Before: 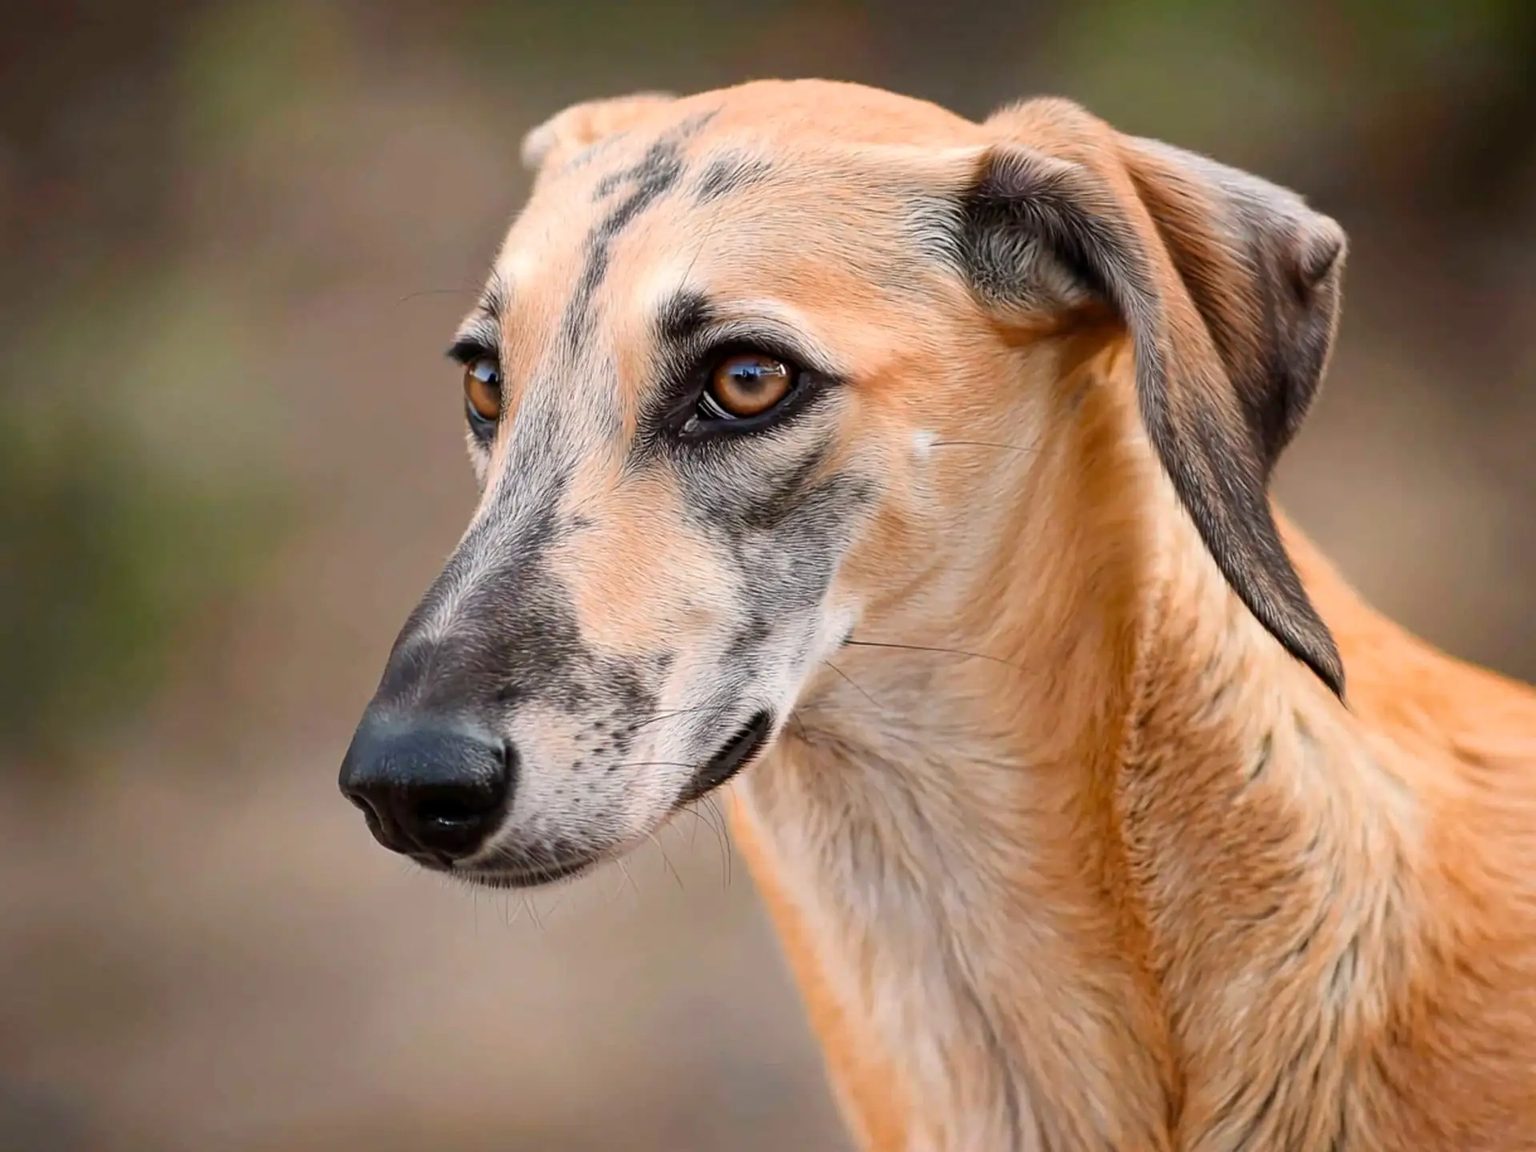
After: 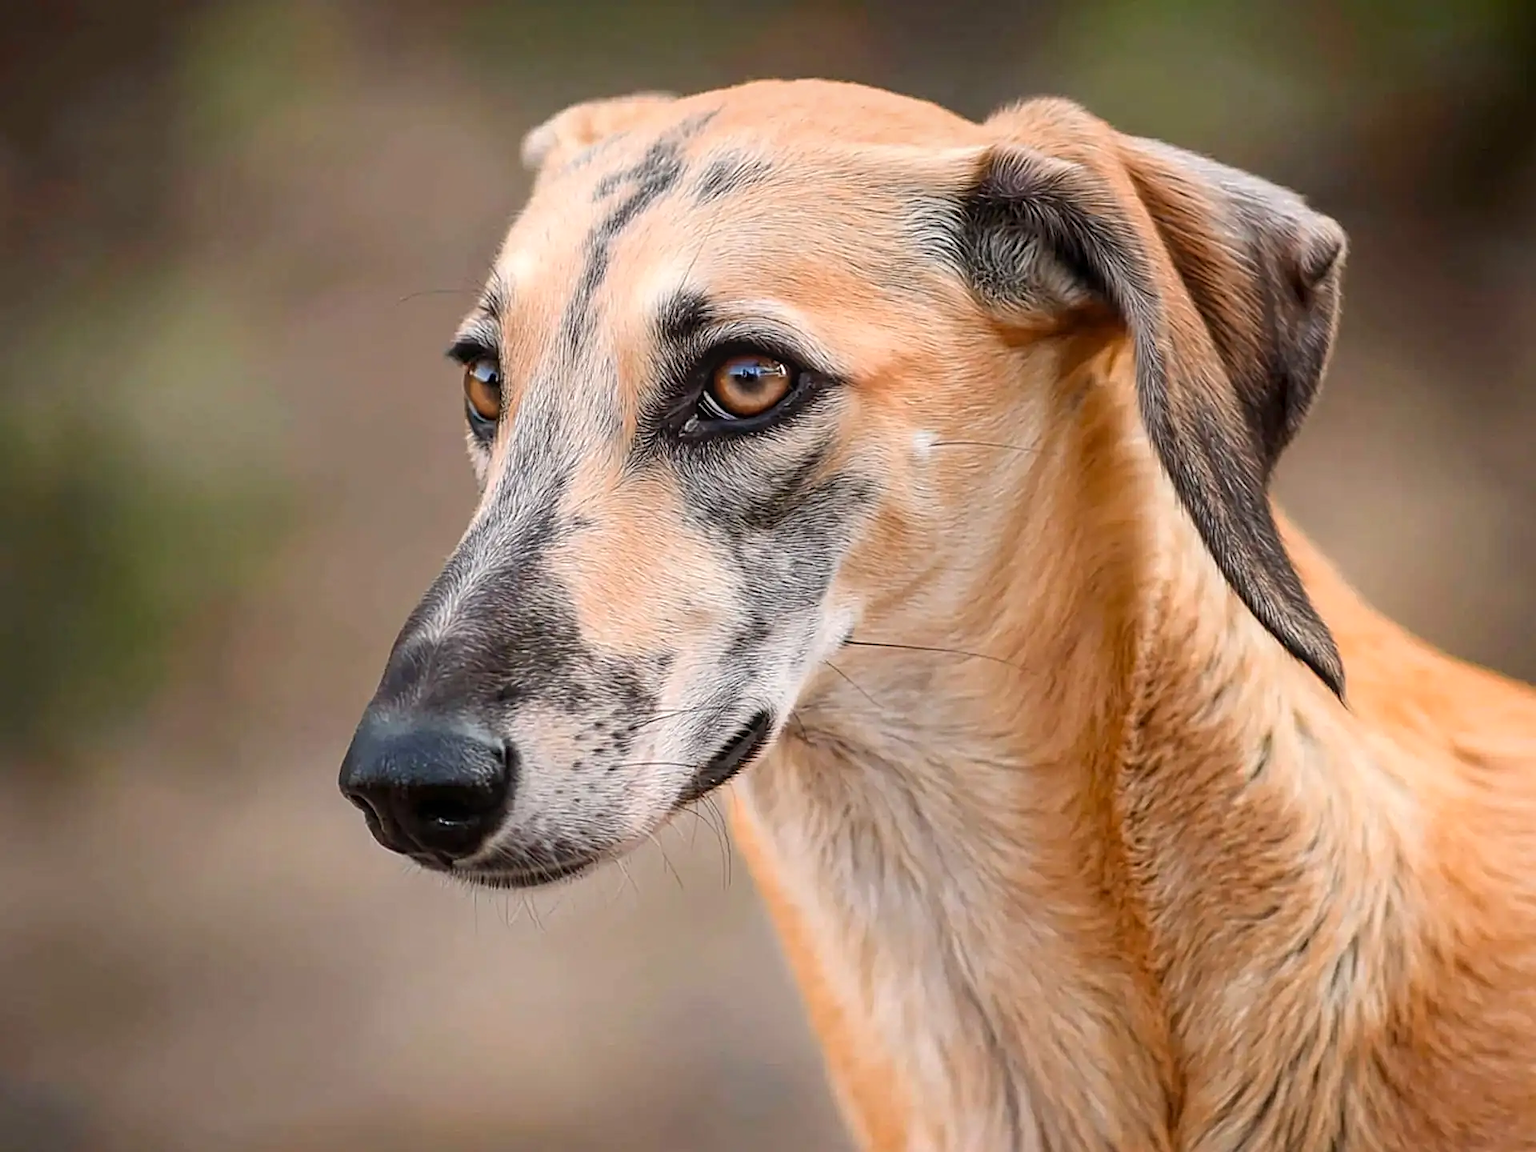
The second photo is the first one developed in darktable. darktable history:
local contrast: detail 117%
shadows and highlights: shadows -23.08, highlights 46.15, soften with gaussian
sharpen: on, module defaults
